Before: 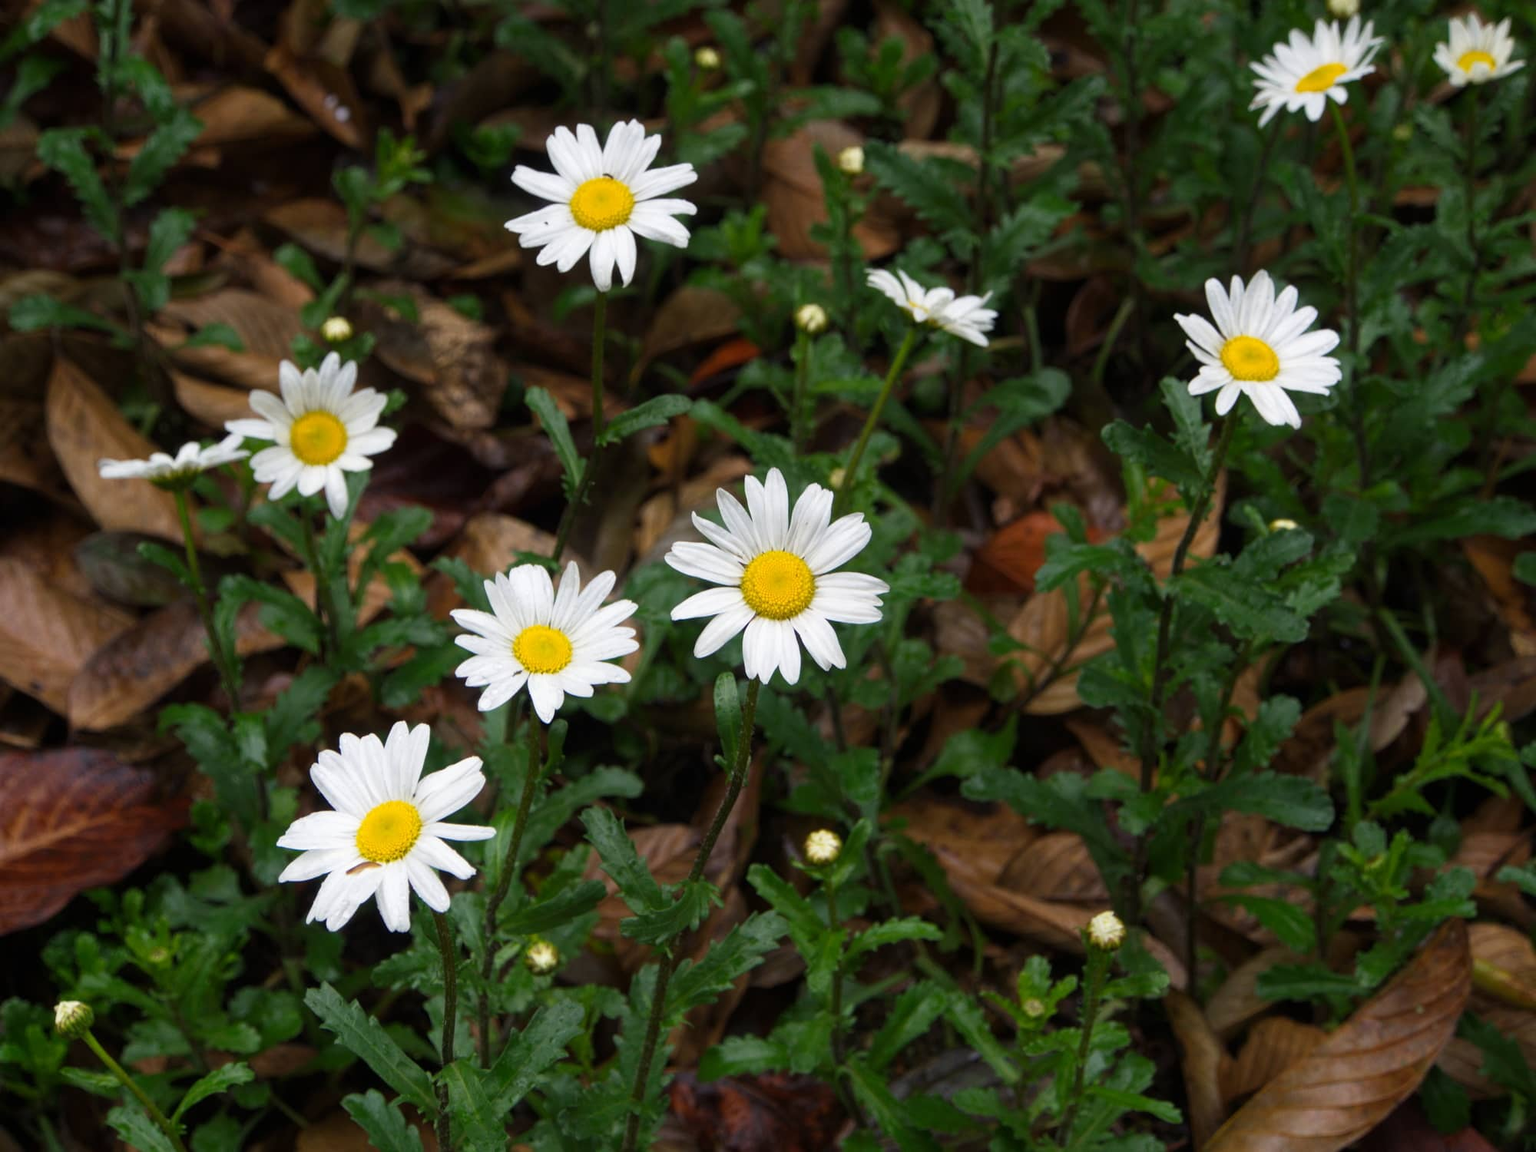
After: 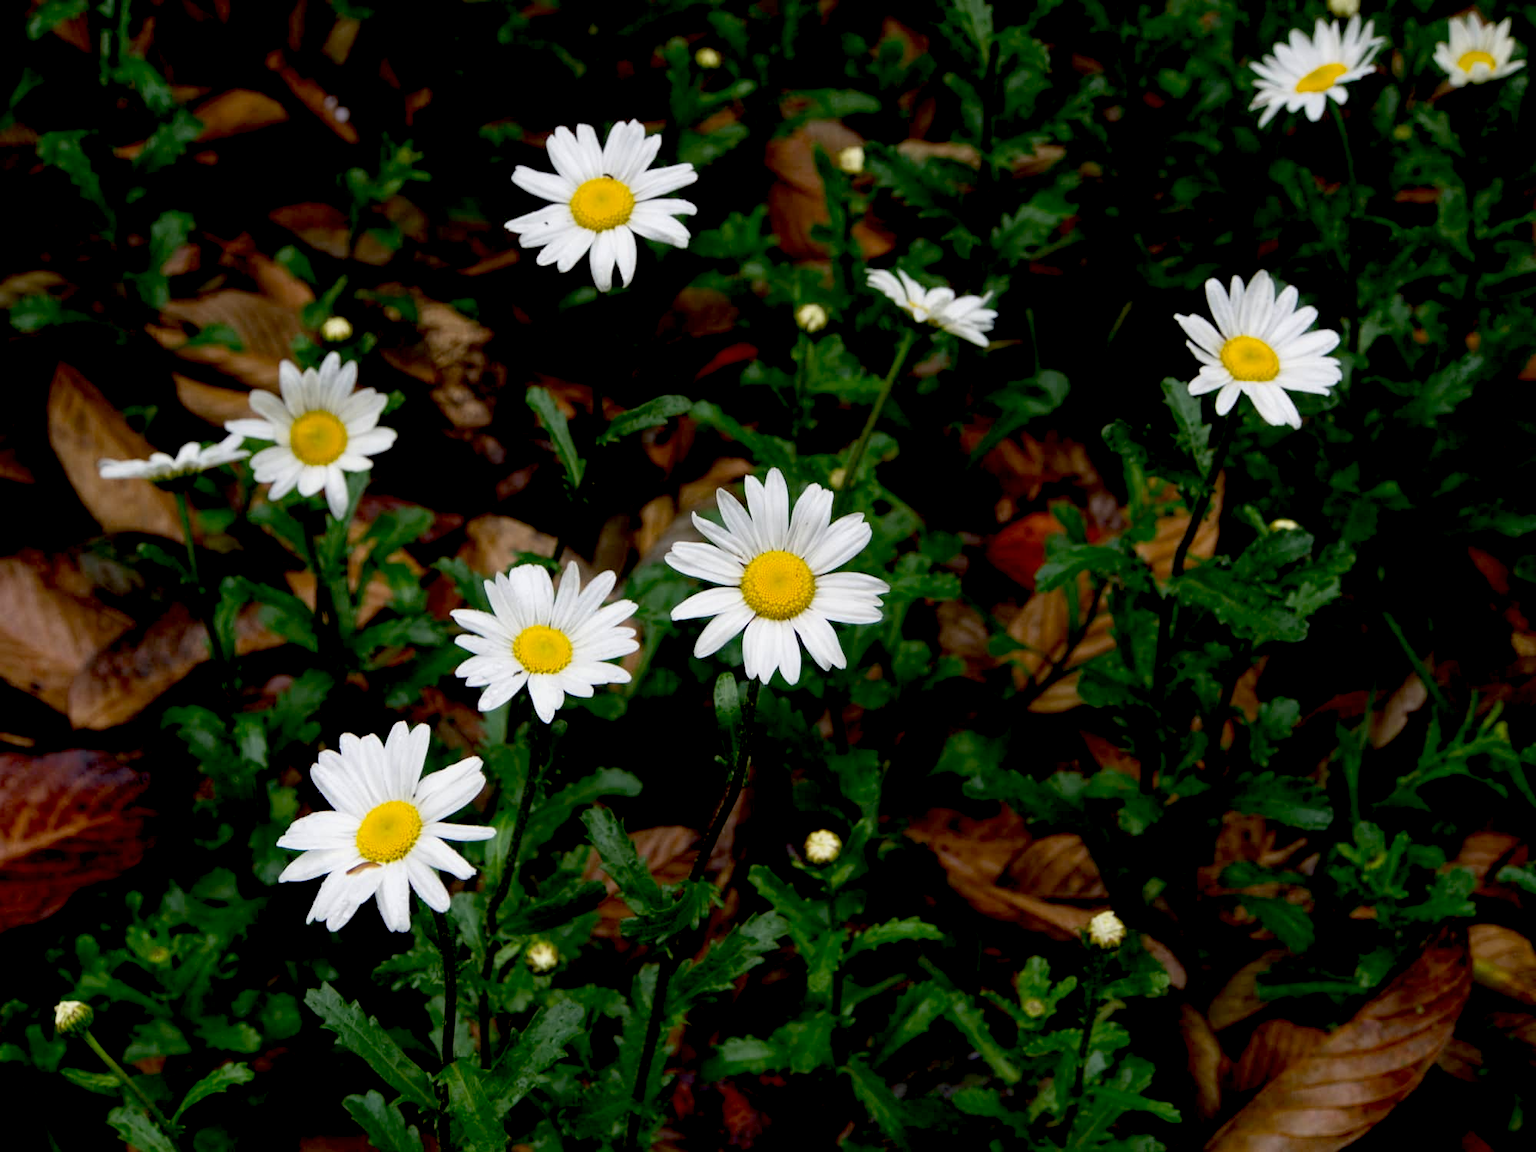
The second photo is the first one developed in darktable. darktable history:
exposure: black level correction 0.029, exposure -0.078 EV, compensate exposure bias true, compensate highlight preservation false
